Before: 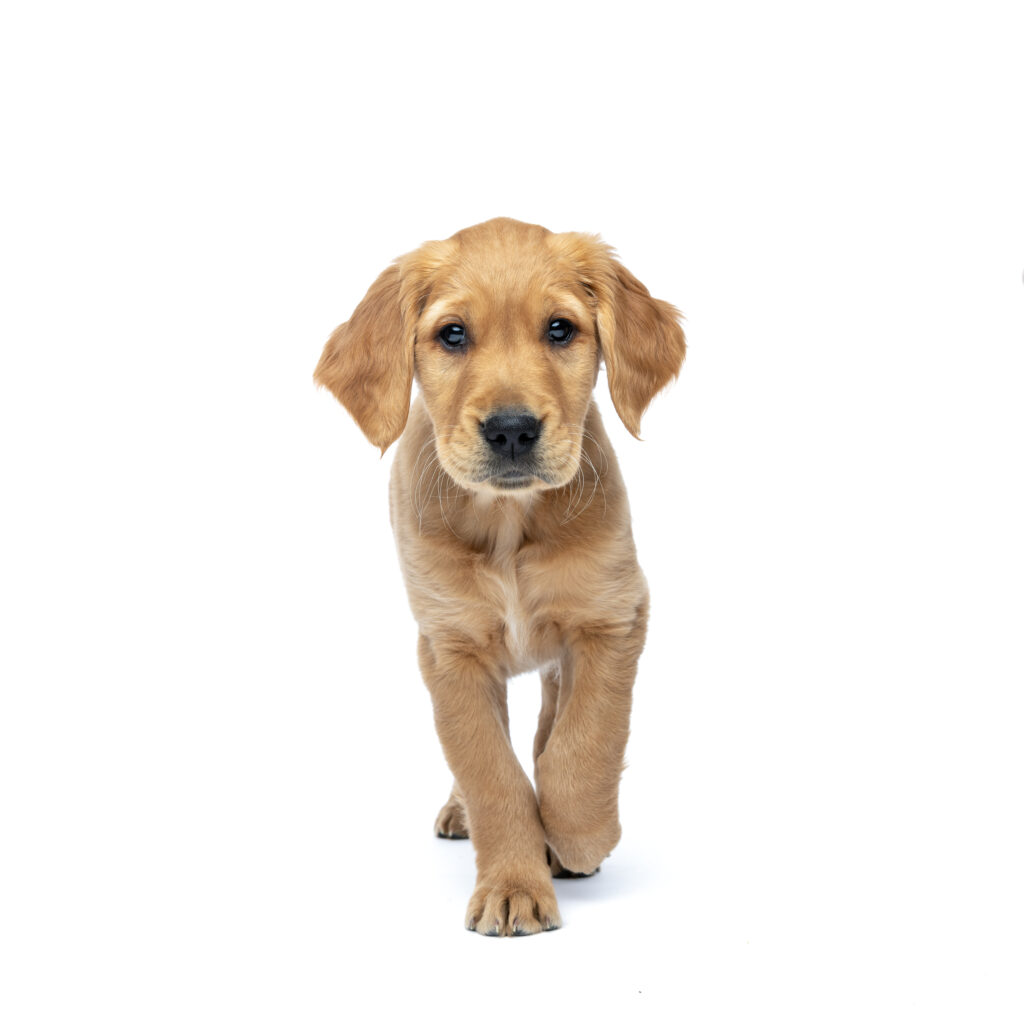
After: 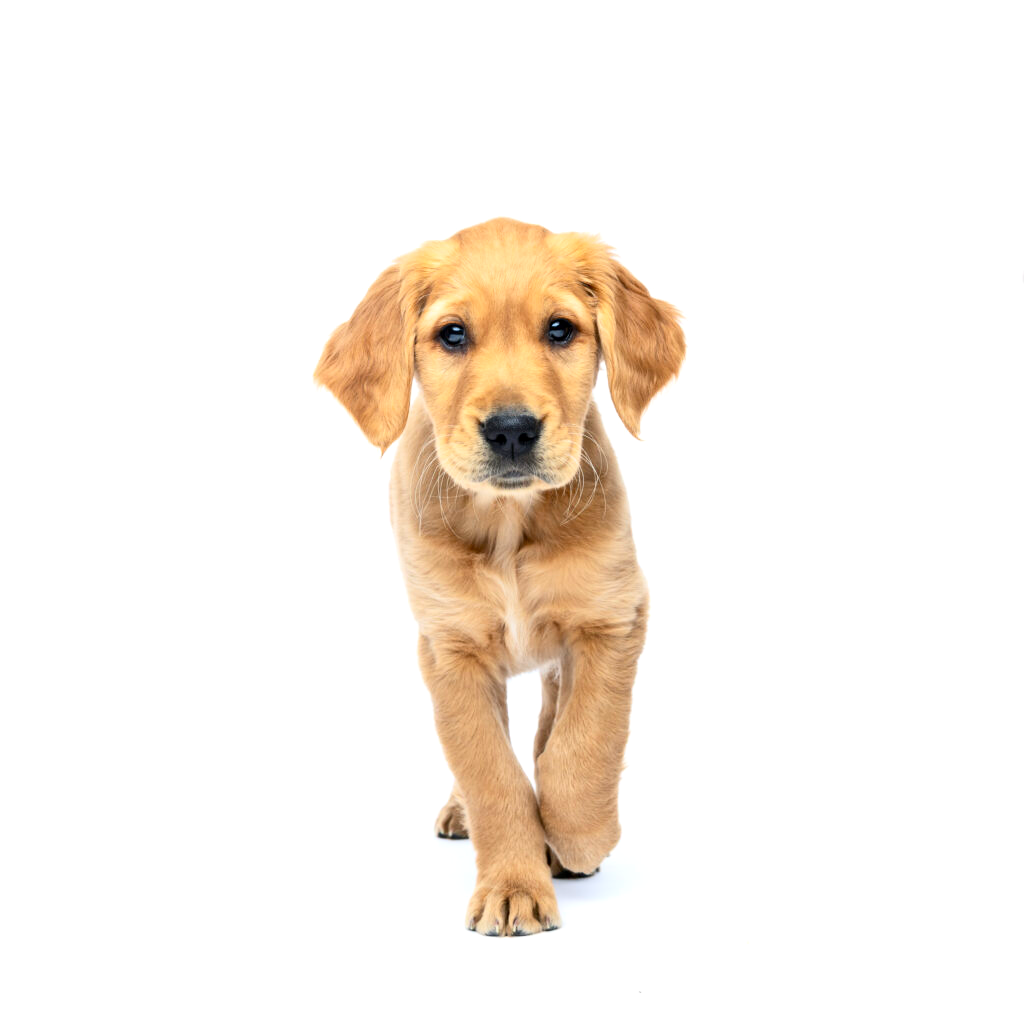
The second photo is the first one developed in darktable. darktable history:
contrast brightness saturation: contrast 0.23, brightness 0.1, saturation 0.29
exposure: black level correction 0.002, exposure 0.15 EV, compensate highlight preservation false
